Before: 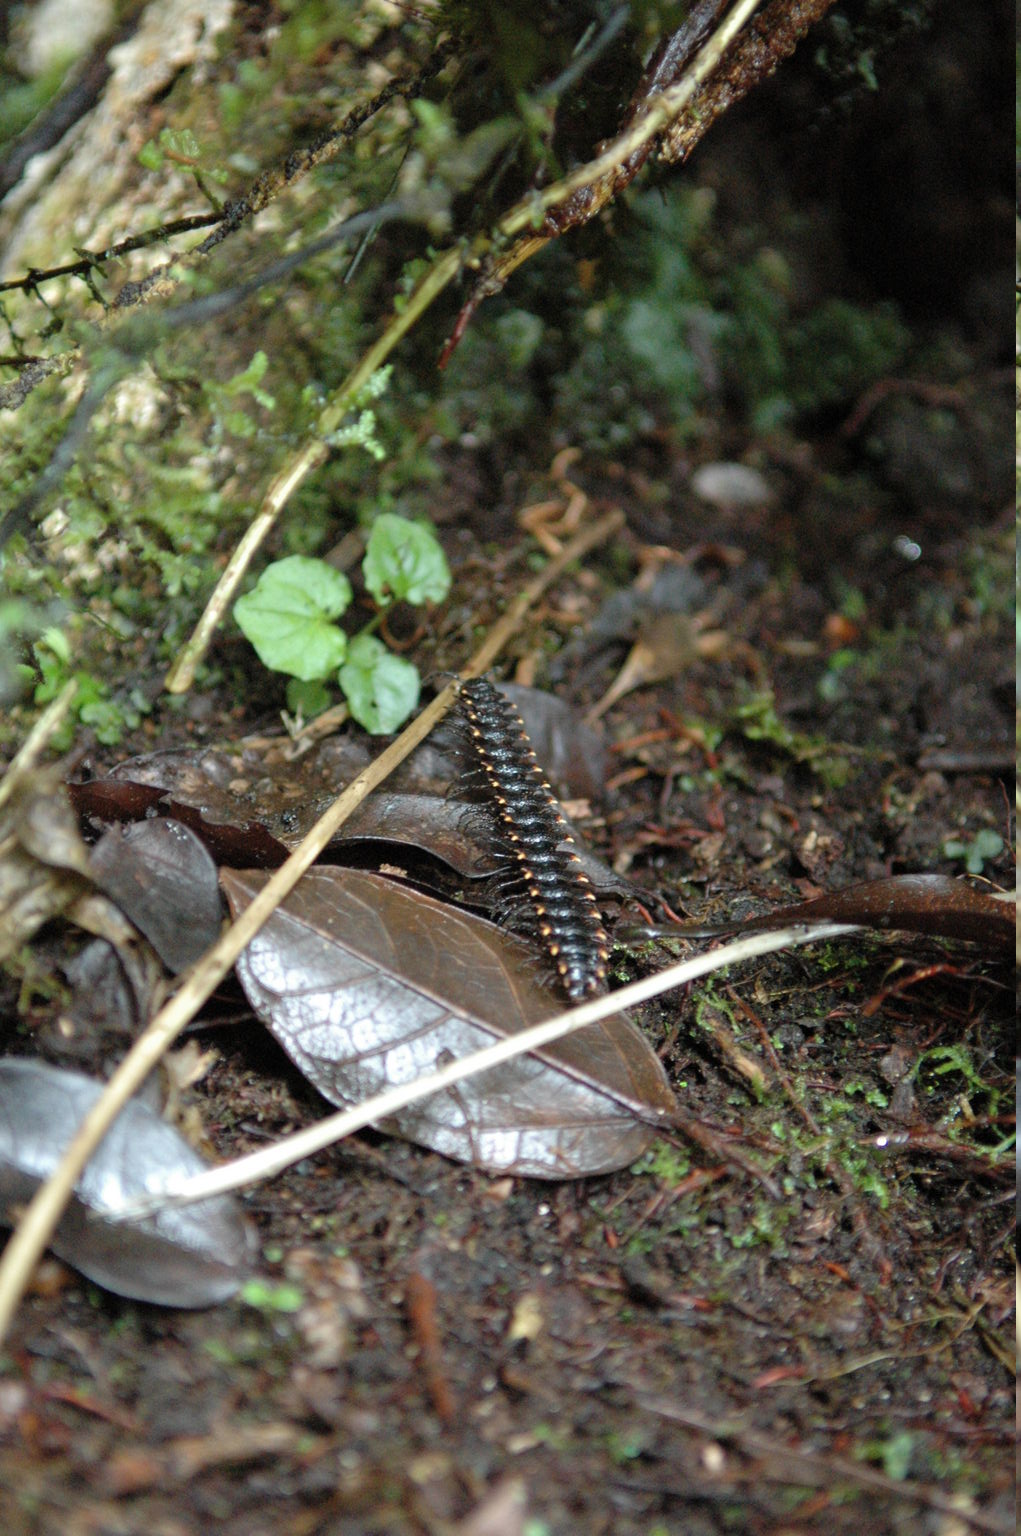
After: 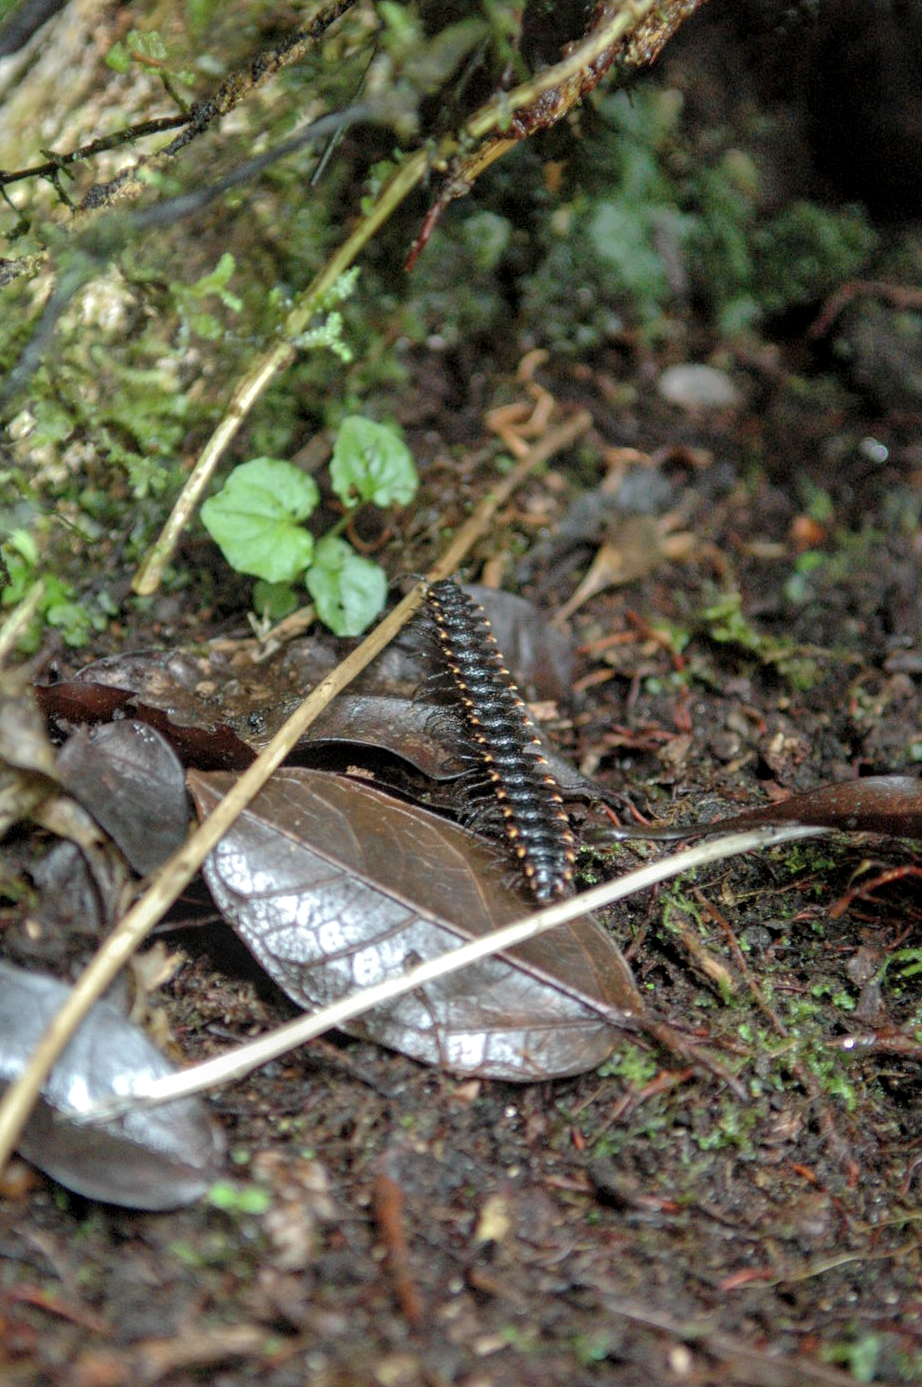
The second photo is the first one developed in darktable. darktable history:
shadows and highlights: on, module defaults
local contrast: highlights 25%, detail 130%
crop: left 3.305%, top 6.436%, right 6.389%, bottom 3.258%
